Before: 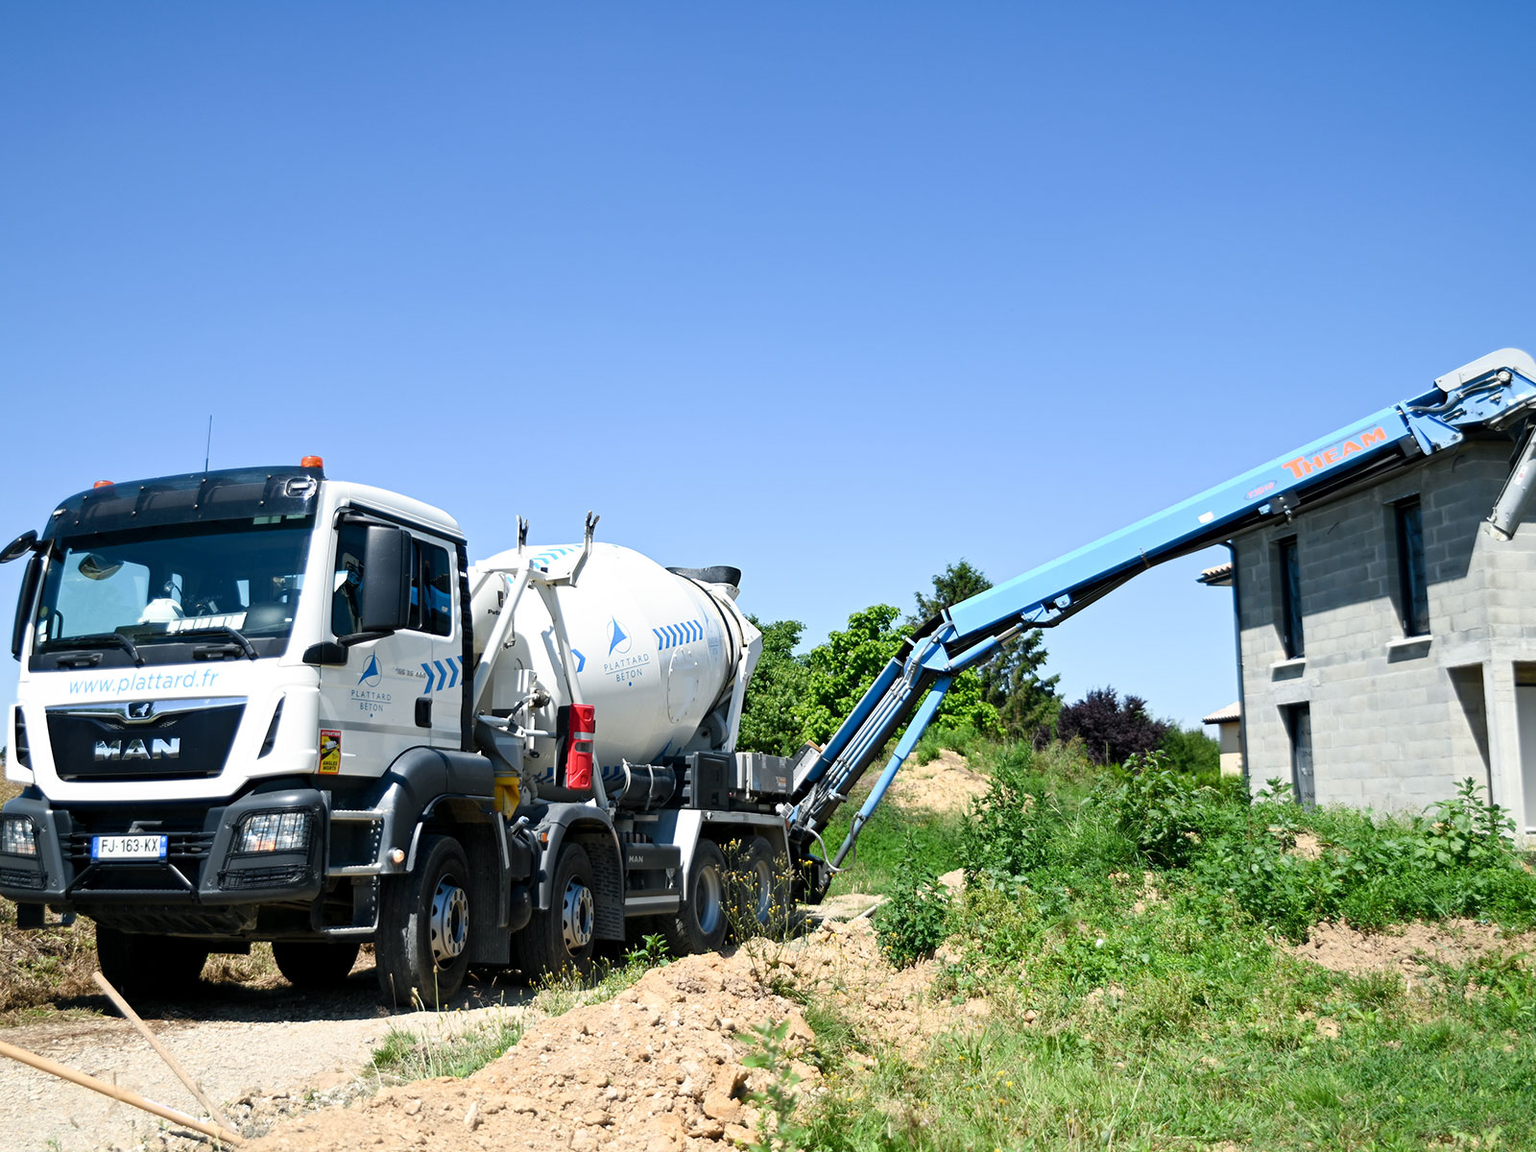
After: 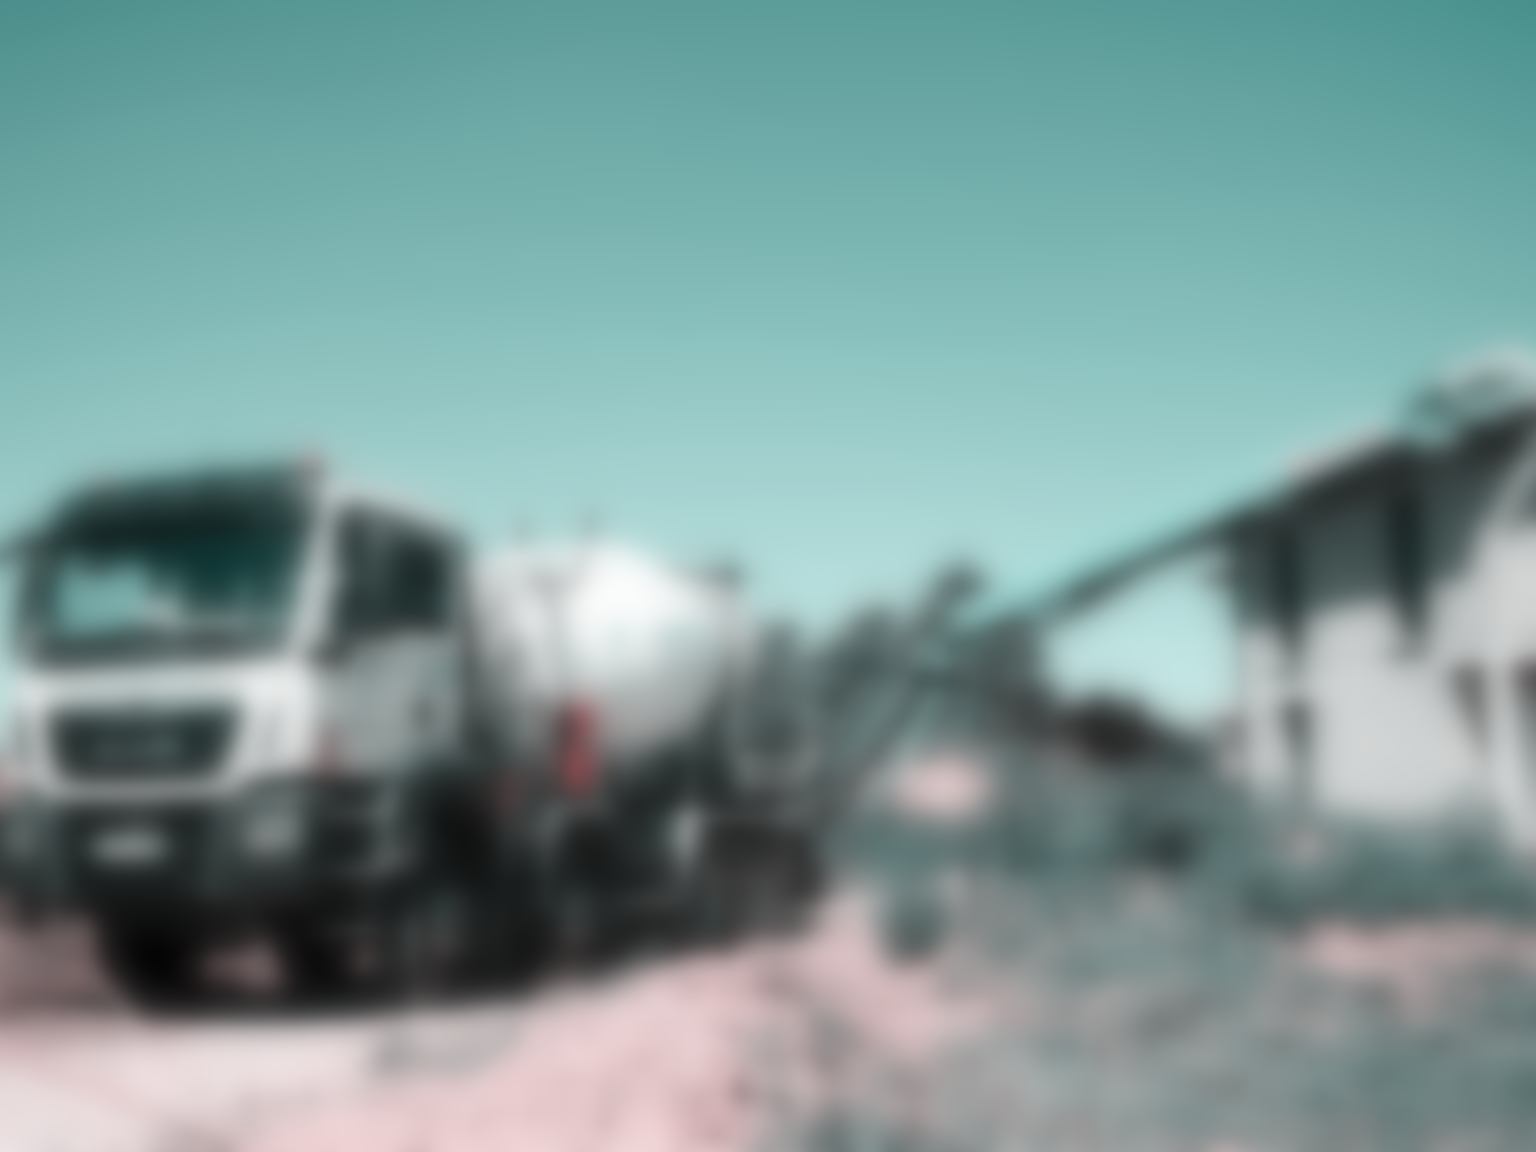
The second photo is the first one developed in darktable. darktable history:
color correction: saturation 0.8
lowpass: radius 16, unbound 0 | blend: blend mode color, opacity 100%; mask: uniform (no mask)
channel mixer: red [0, 0, 0, 1, 0, 0, 0], green [0 ×4, 0.8, 0.8, 0], blue [0 ×4, 0.2, 0.2, 0]
